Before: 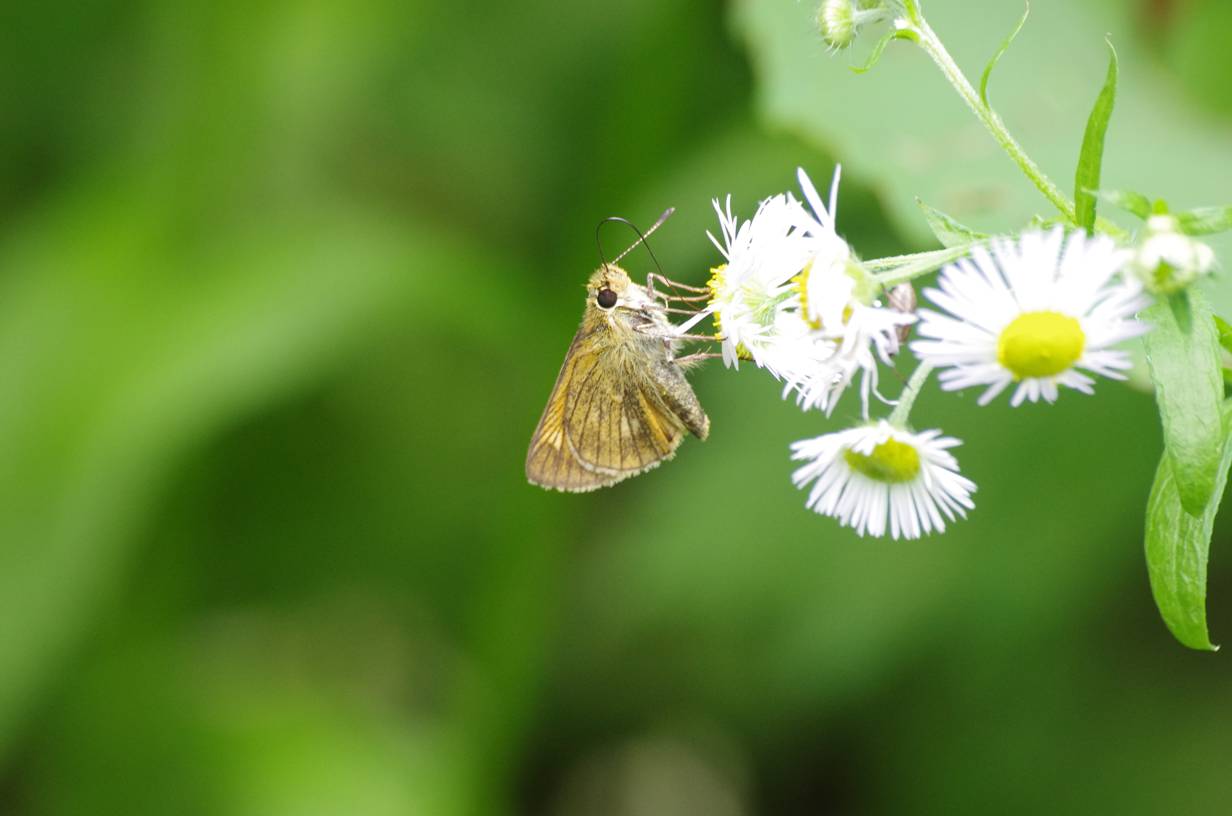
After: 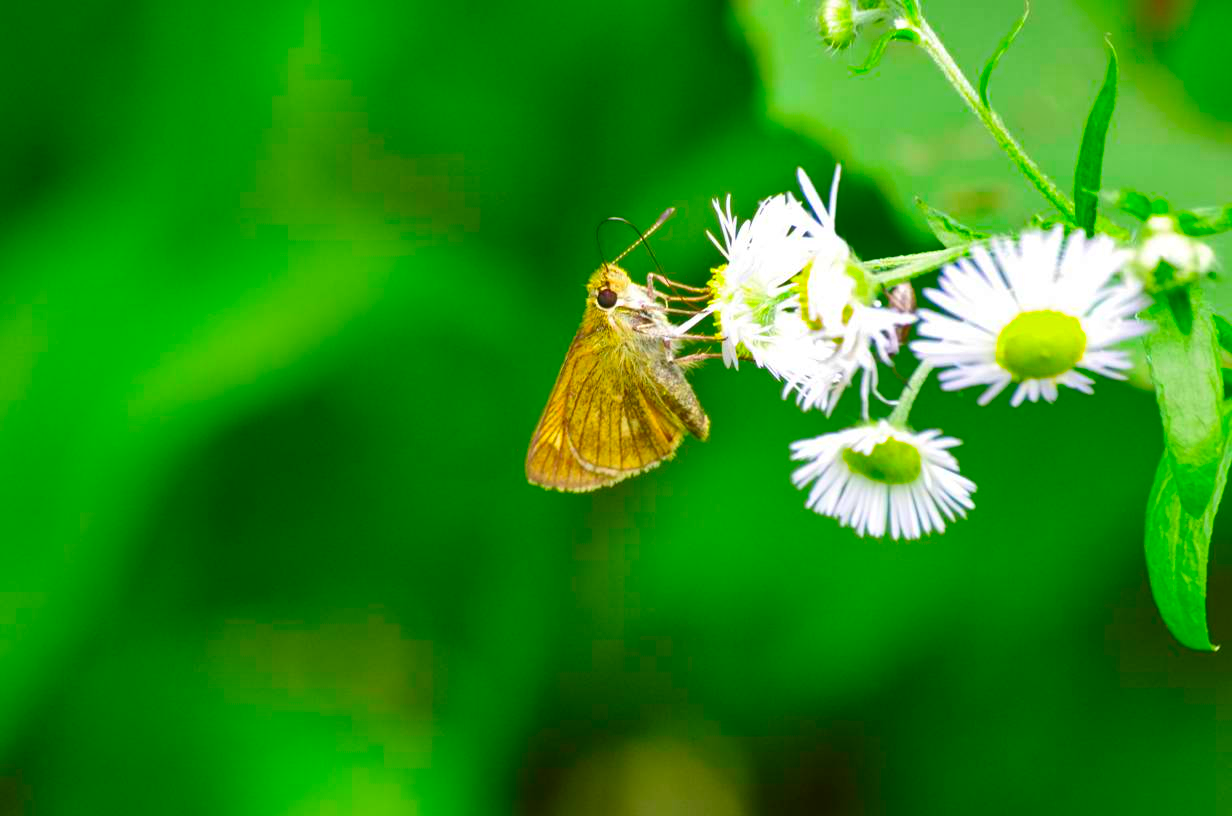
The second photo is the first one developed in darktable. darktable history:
shadows and highlights: shadows 30.63, highlights -63.22, shadows color adjustment 98%, highlights color adjustment 58.61%, soften with gaussian
color correction: saturation 2.15
